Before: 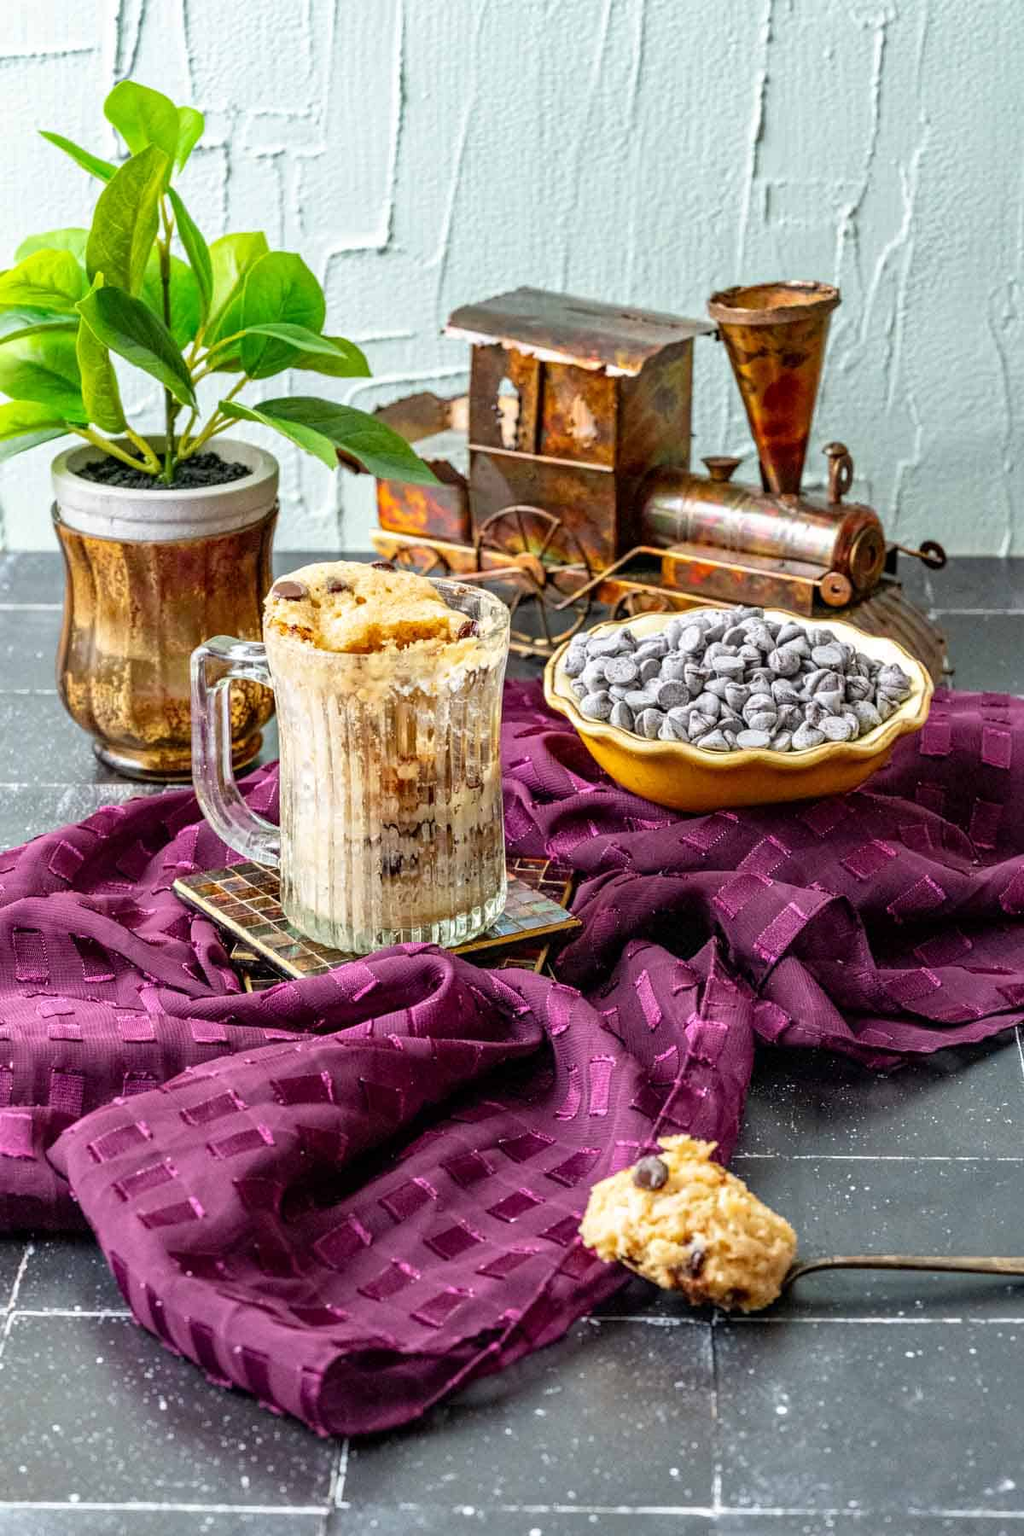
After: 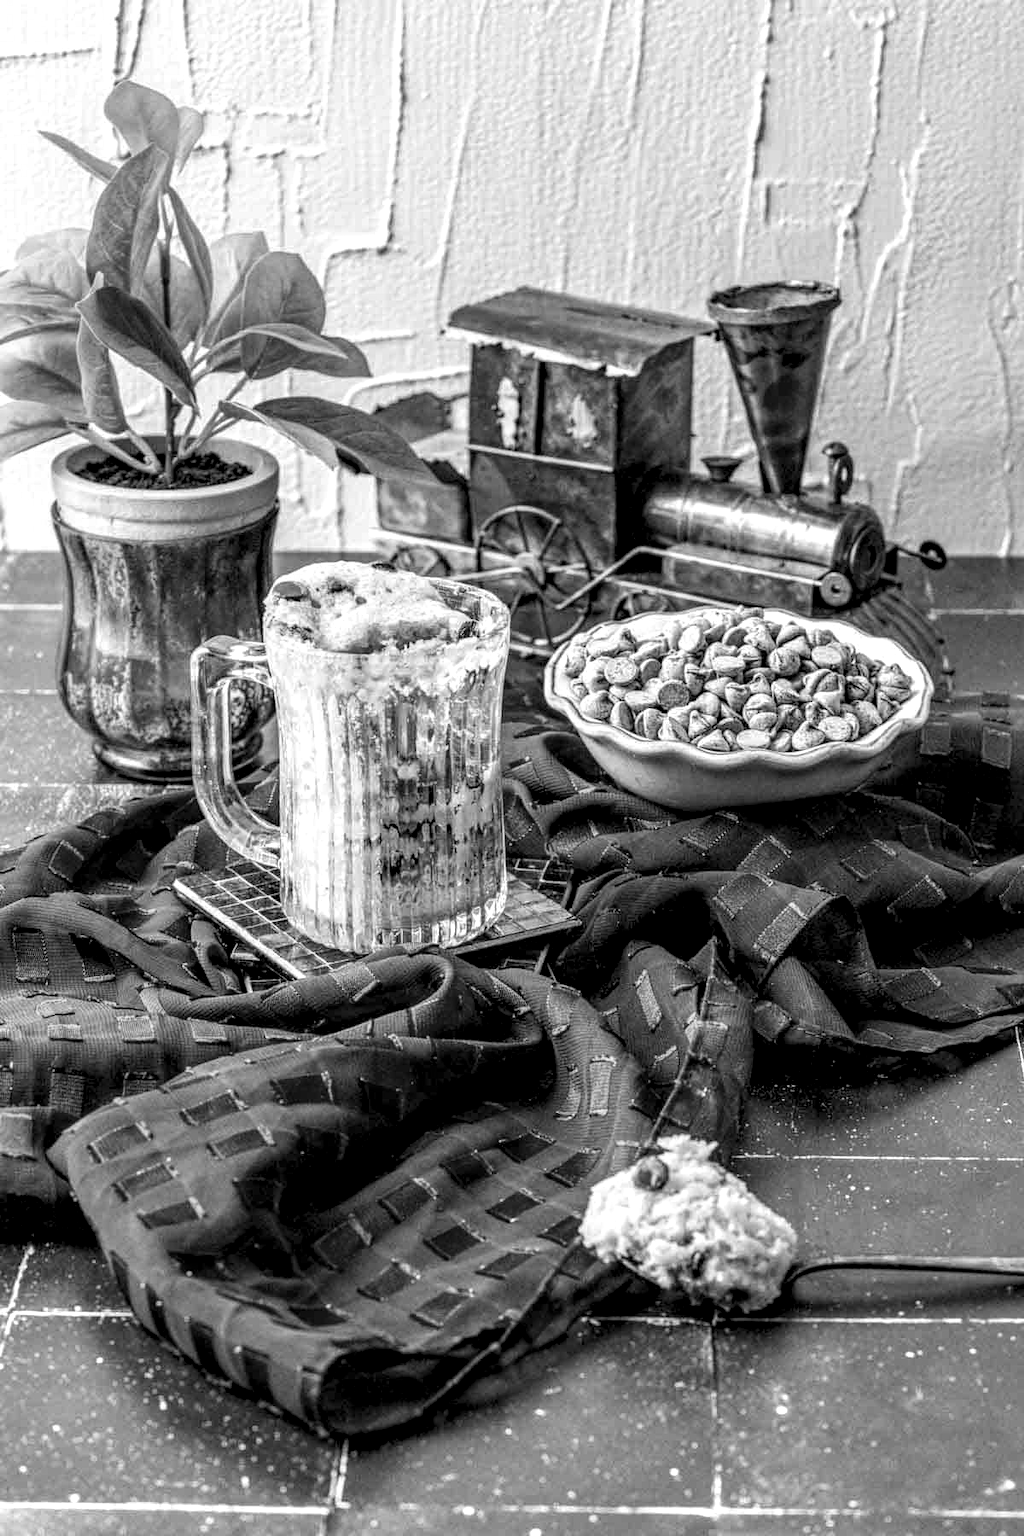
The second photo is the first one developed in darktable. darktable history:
local contrast: detail 150%
monochrome: on, module defaults
